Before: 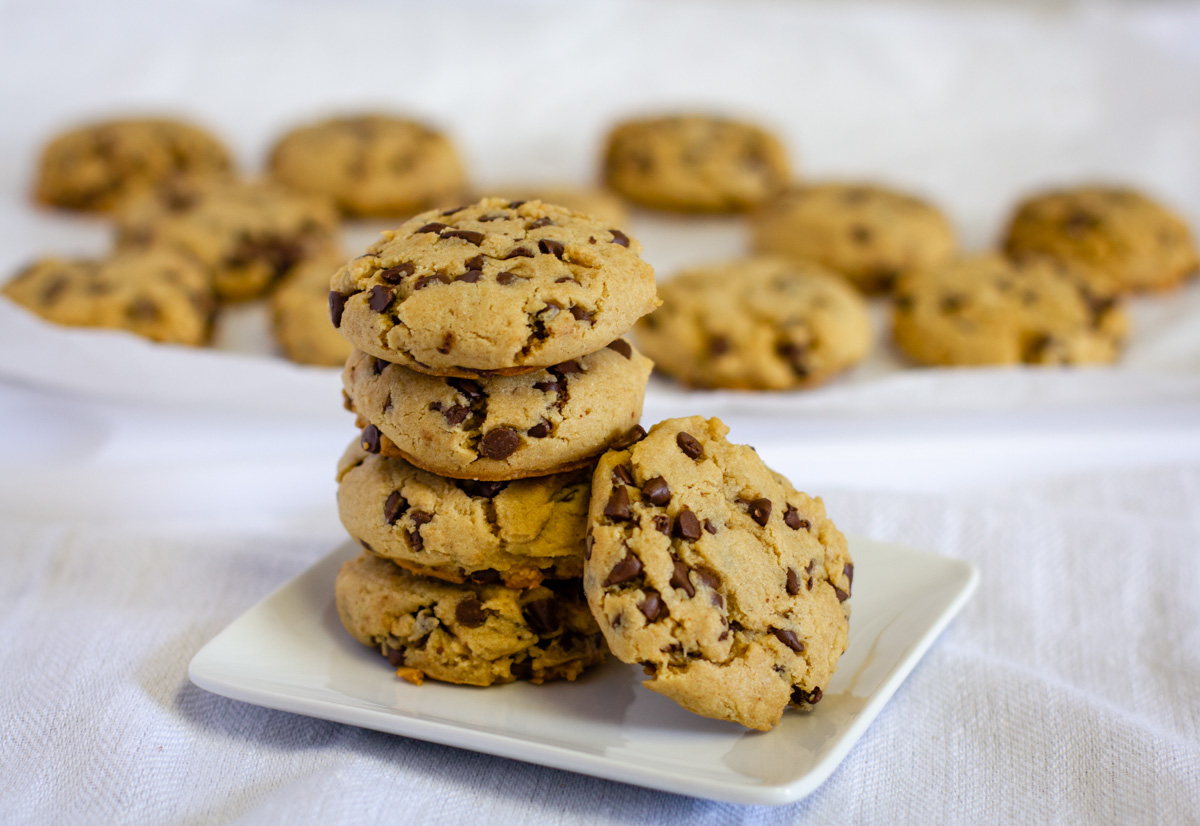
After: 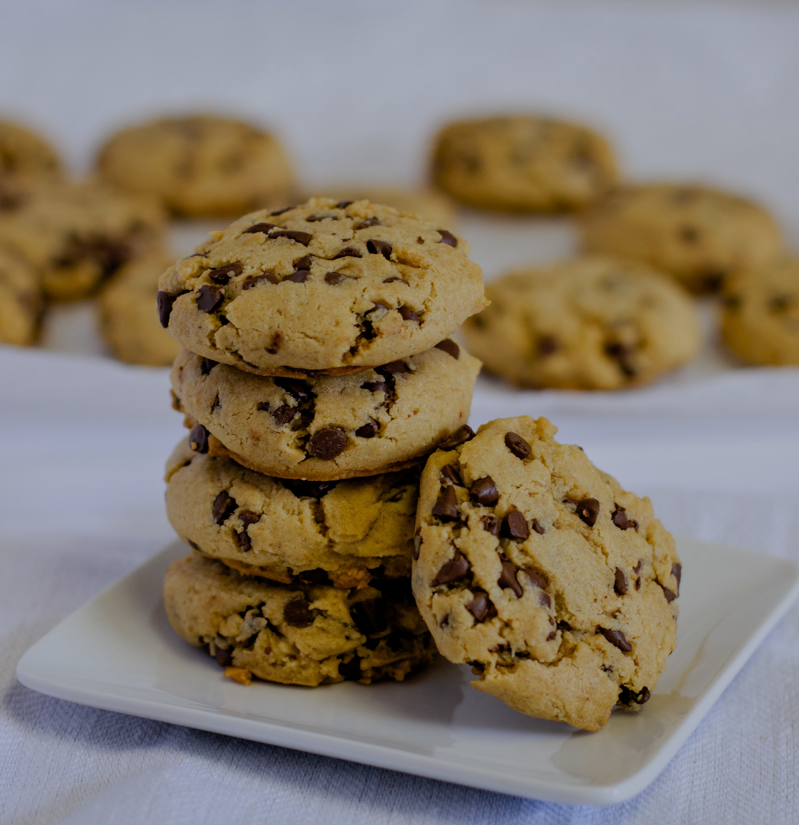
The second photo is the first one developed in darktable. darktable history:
color zones: curves: ch0 [(0.068, 0.464) (0.25, 0.5) (0.48, 0.508) (0.75, 0.536) (0.886, 0.476) (0.967, 0.456)]; ch1 [(0.066, 0.456) (0.25, 0.5) (0.616, 0.508) (0.746, 0.56) (0.934, 0.444)]
exposure: black level correction 0, exposure -0.766 EV, compensate highlight preservation false
filmic rgb: hardness 4.17, contrast 0.921
tone equalizer: -8 EV -0.002 EV, -7 EV 0.005 EV, -6 EV -0.009 EV, -5 EV 0.011 EV, -4 EV -0.012 EV, -3 EV 0.007 EV, -2 EV -0.062 EV, -1 EV -0.293 EV, +0 EV -0.582 EV, smoothing diameter 2%, edges refinement/feathering 20, mask exposure compensation -1.57 EV, filter diffusion 5
white balance: red 0.984, blue 1.059
crop and rotate: left 14.385%, right 18.948%
